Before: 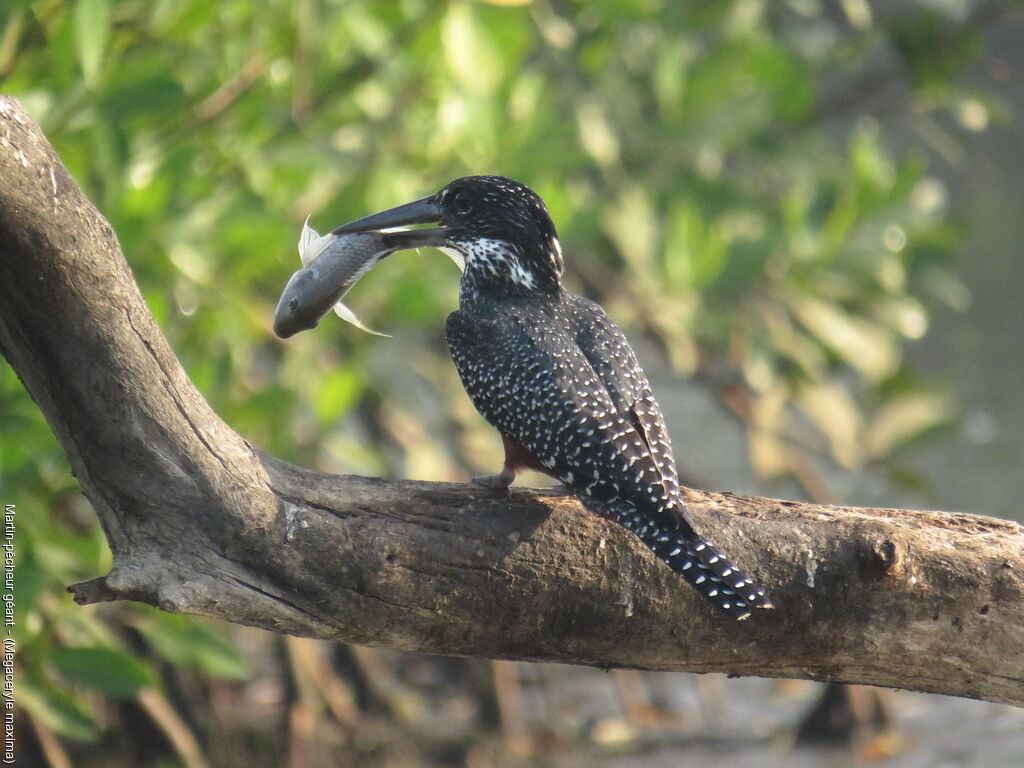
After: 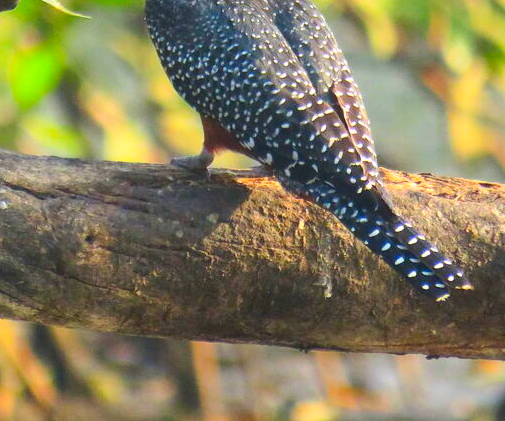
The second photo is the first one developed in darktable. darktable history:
crop: left 29.413%, top 41.666%, right 21.268%, bottom 3.474%
contrast brightness saturation: contrast 0.202, brightness 0.168, saturation 0.216
color correction: highlights b* 0.042, saturation 1.84
